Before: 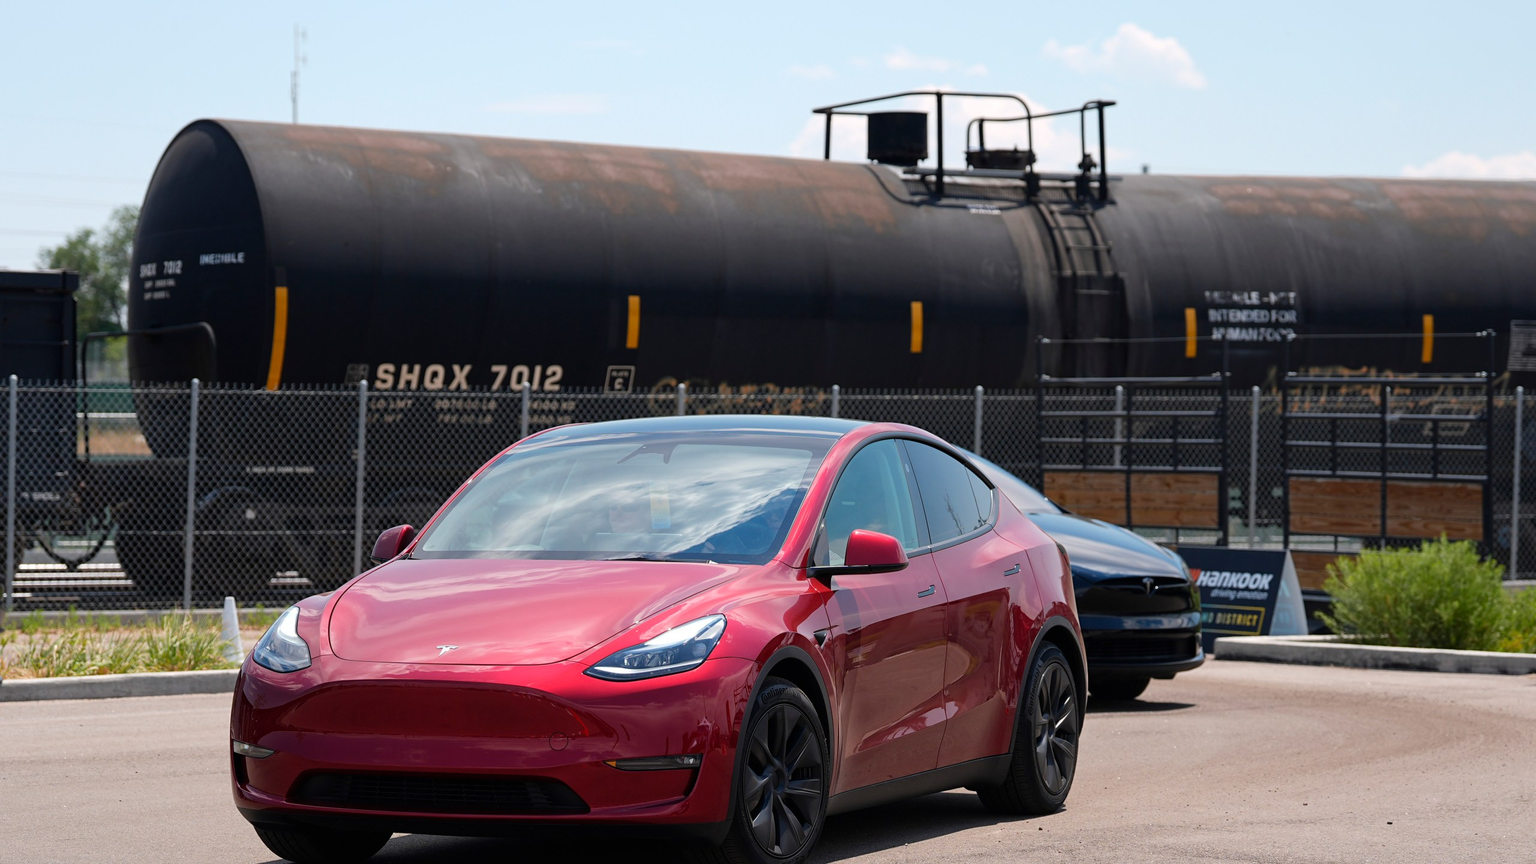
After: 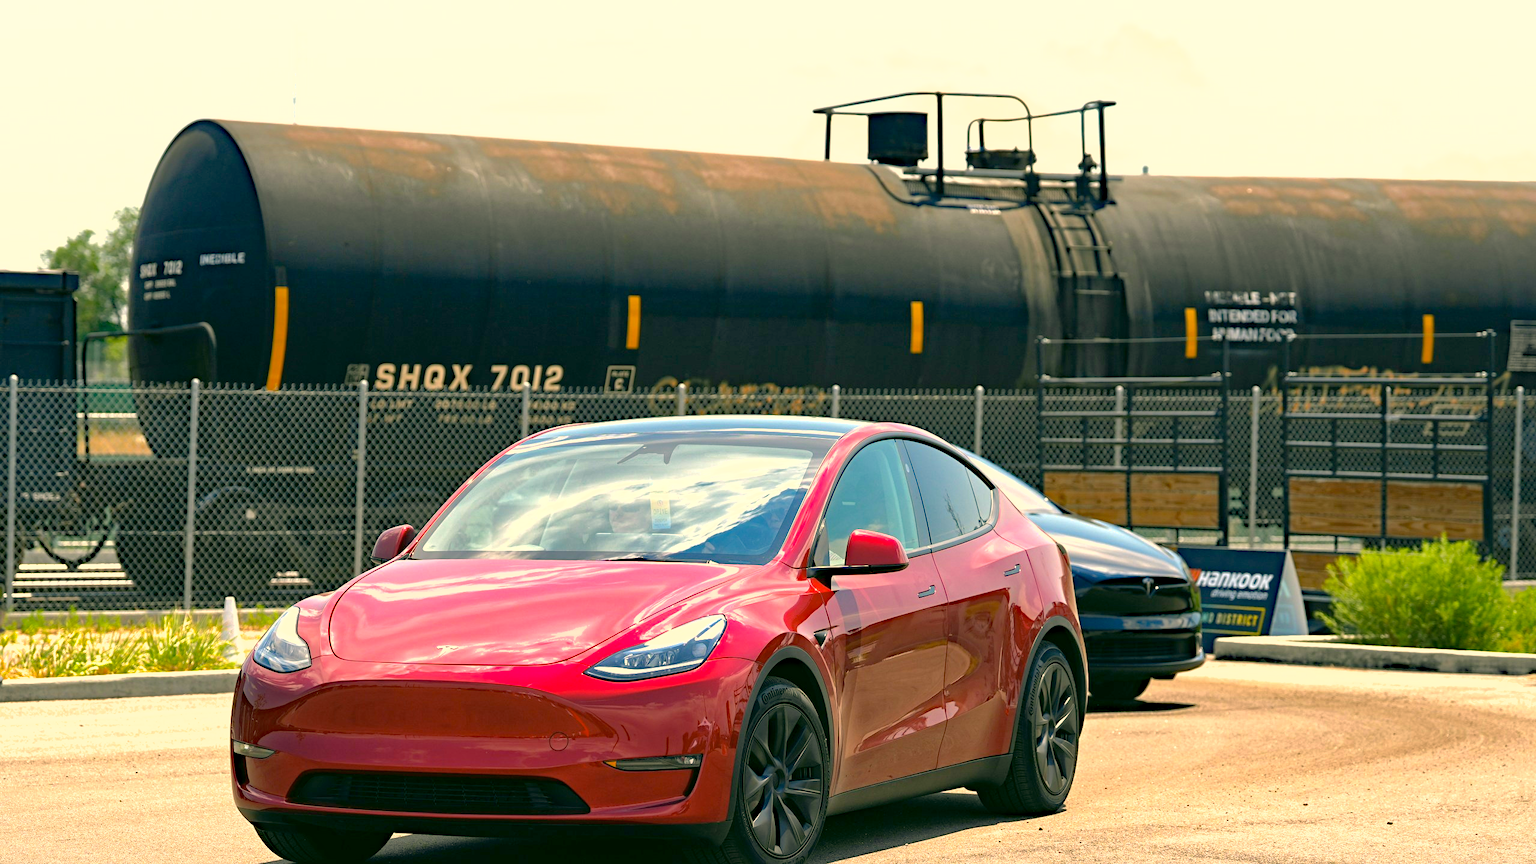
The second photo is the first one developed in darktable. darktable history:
exposure: black level correction 0, exposure 1.1 EV, compensate exposure bias true, compensate highlight preservation false
shadows and highlights: on, module defaults
haze removal: strength 0.29, distance 0.25, compatibility mode true, adaptive false
color correction: highlights a* 5.3, highlights b* 24.26, shadows a* -15.58, shadows b* 4.02
